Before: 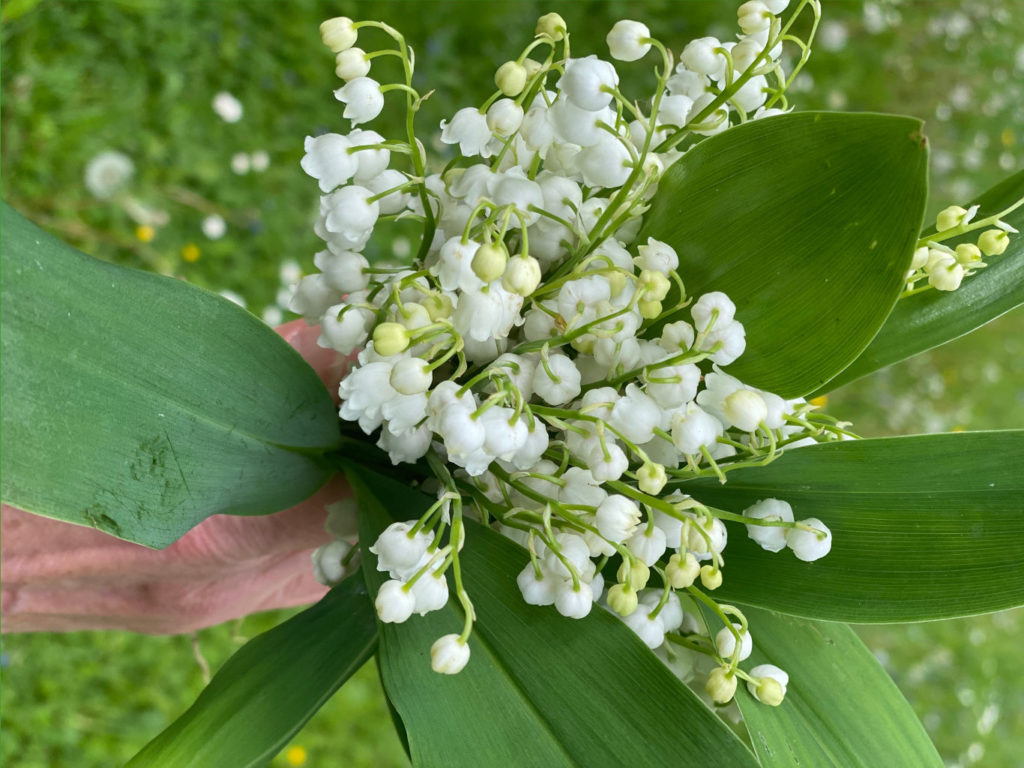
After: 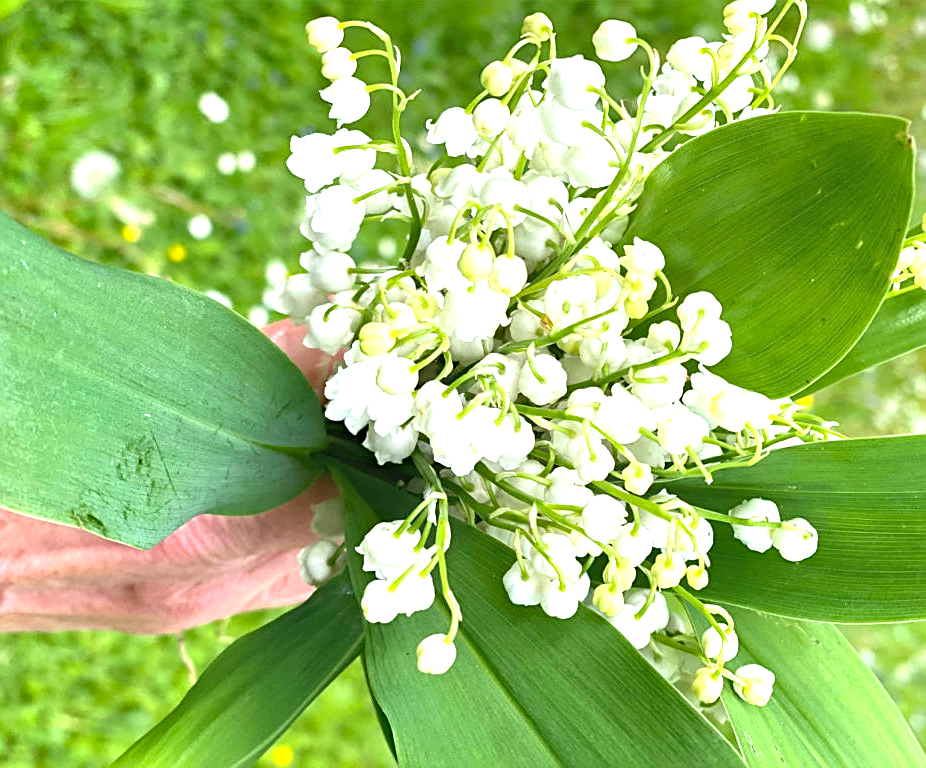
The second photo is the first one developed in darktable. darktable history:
sharpen: amount 0.554
crop and rotate: left 1.428%, right 8.091%
exposure: black level correction -0.002, exposure 1.363 EV, compensate exposure bias true, compensate highlight preservation false
haze removal: compatibility mode true, adaptive false
